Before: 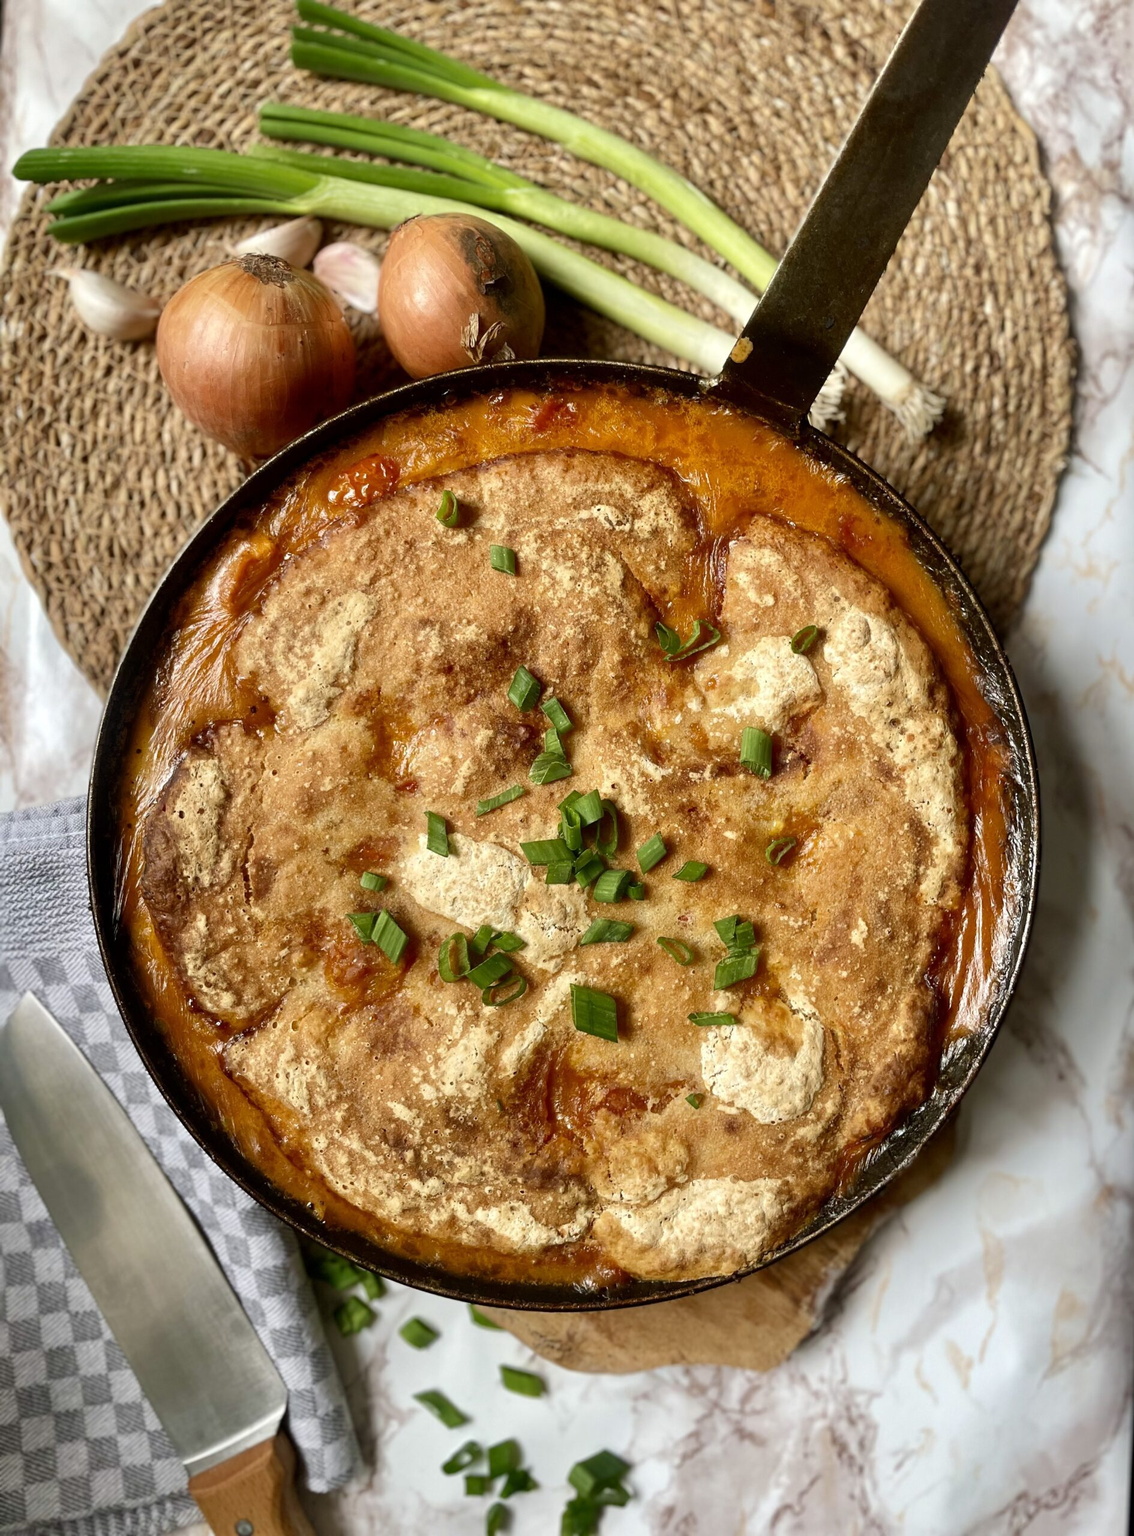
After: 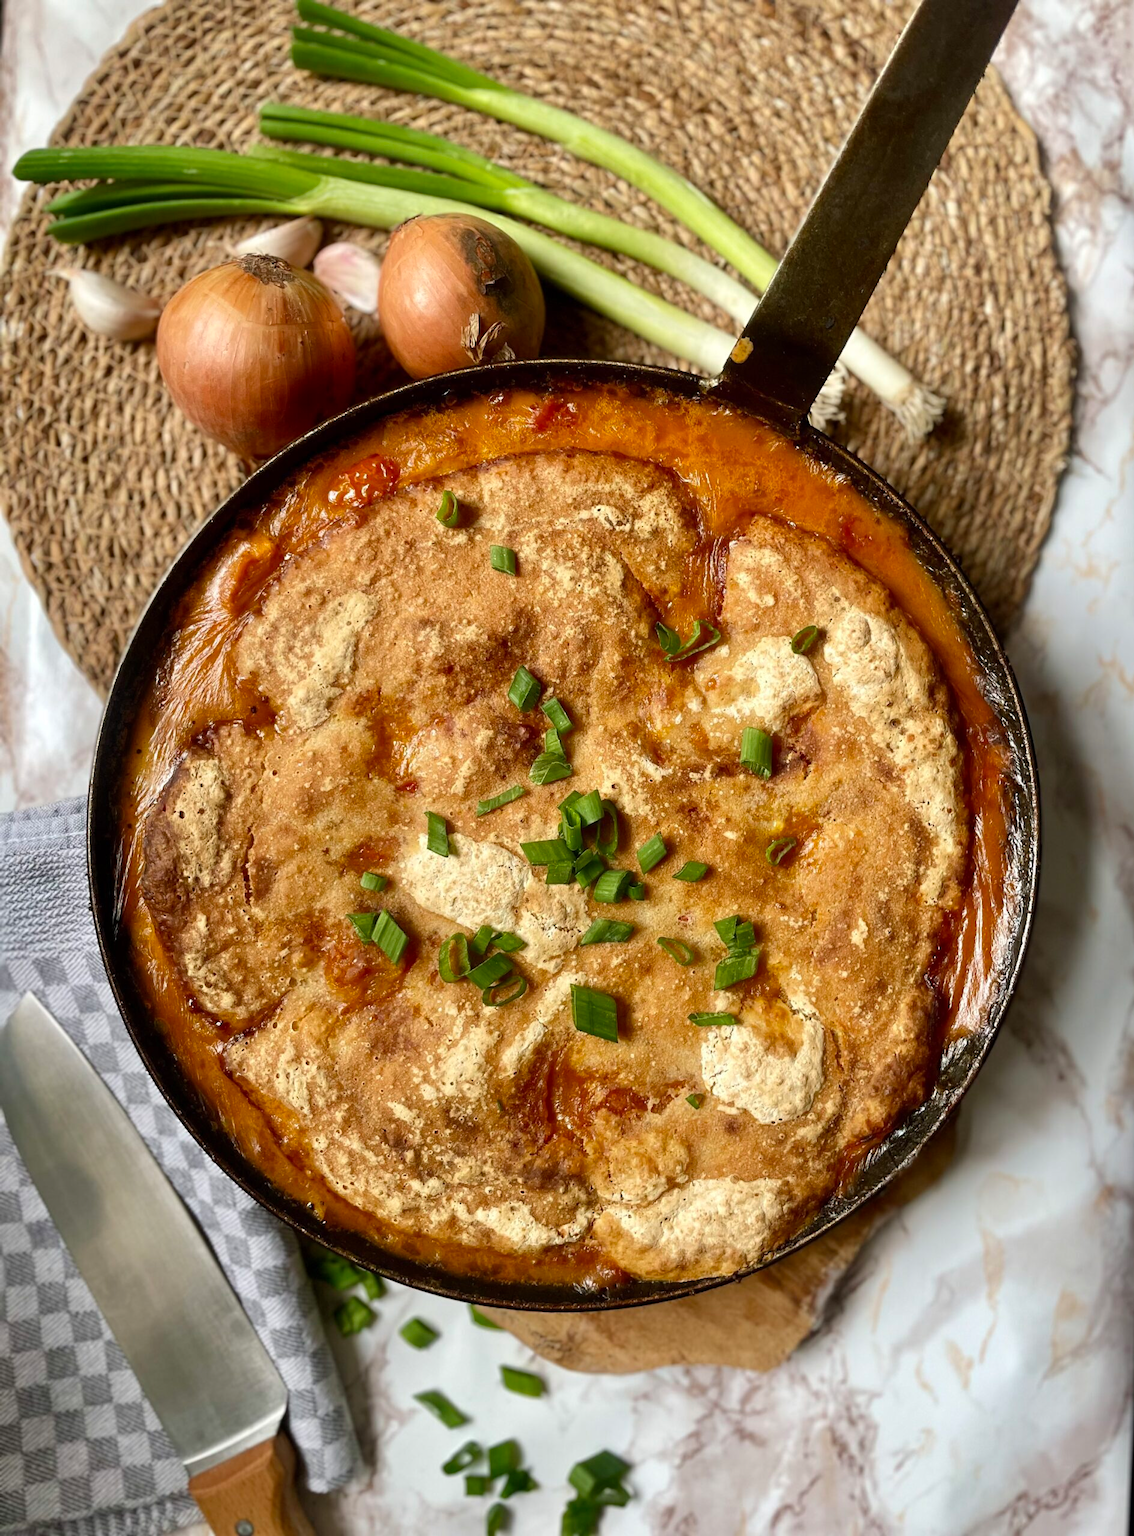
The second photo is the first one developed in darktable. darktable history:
color correction: highlights b* 0.042
